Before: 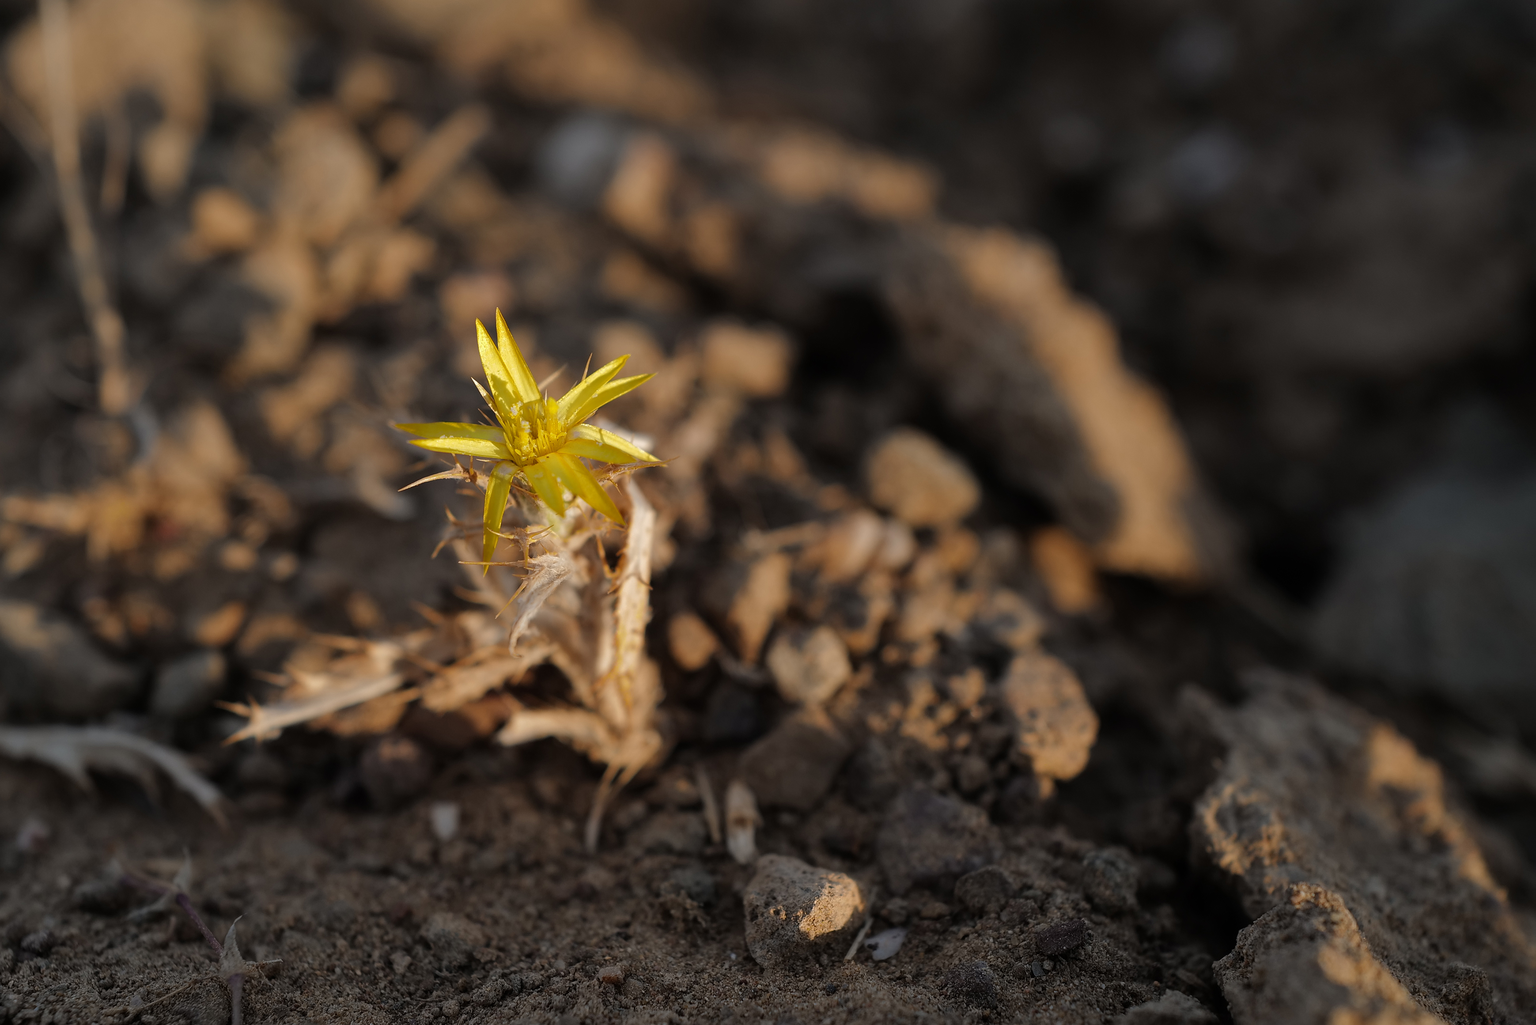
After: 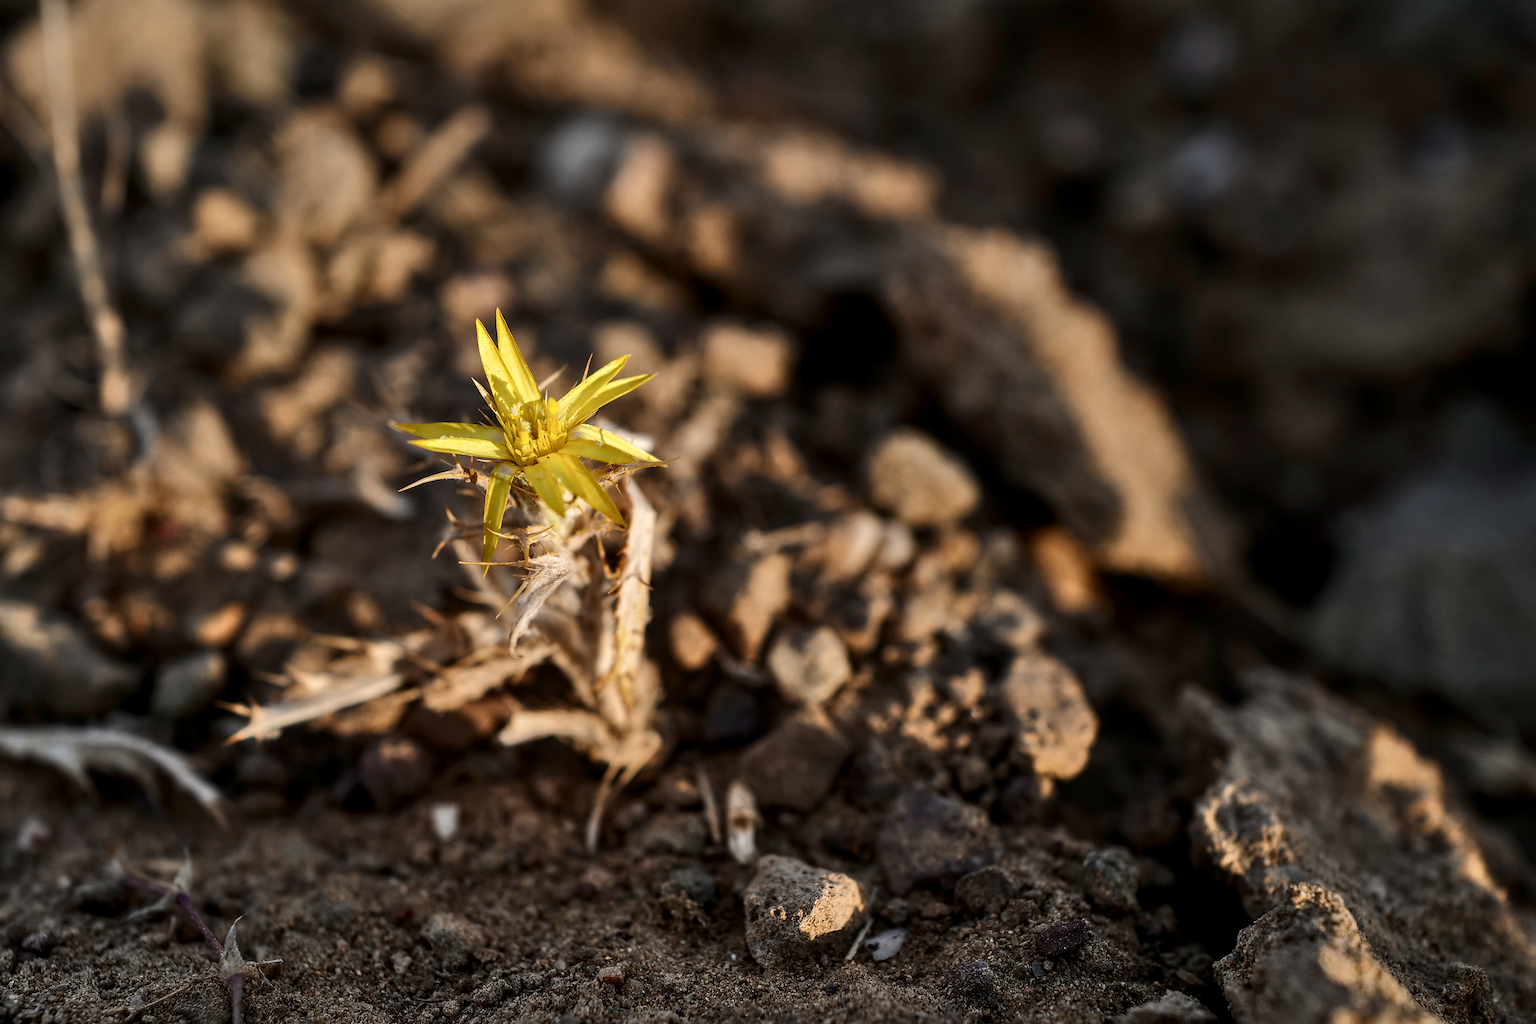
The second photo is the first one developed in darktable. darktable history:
shadows and highlights: soften with gaussian
local contrast: on, module defaults
contrast brightness saturation: contrast 0.28
